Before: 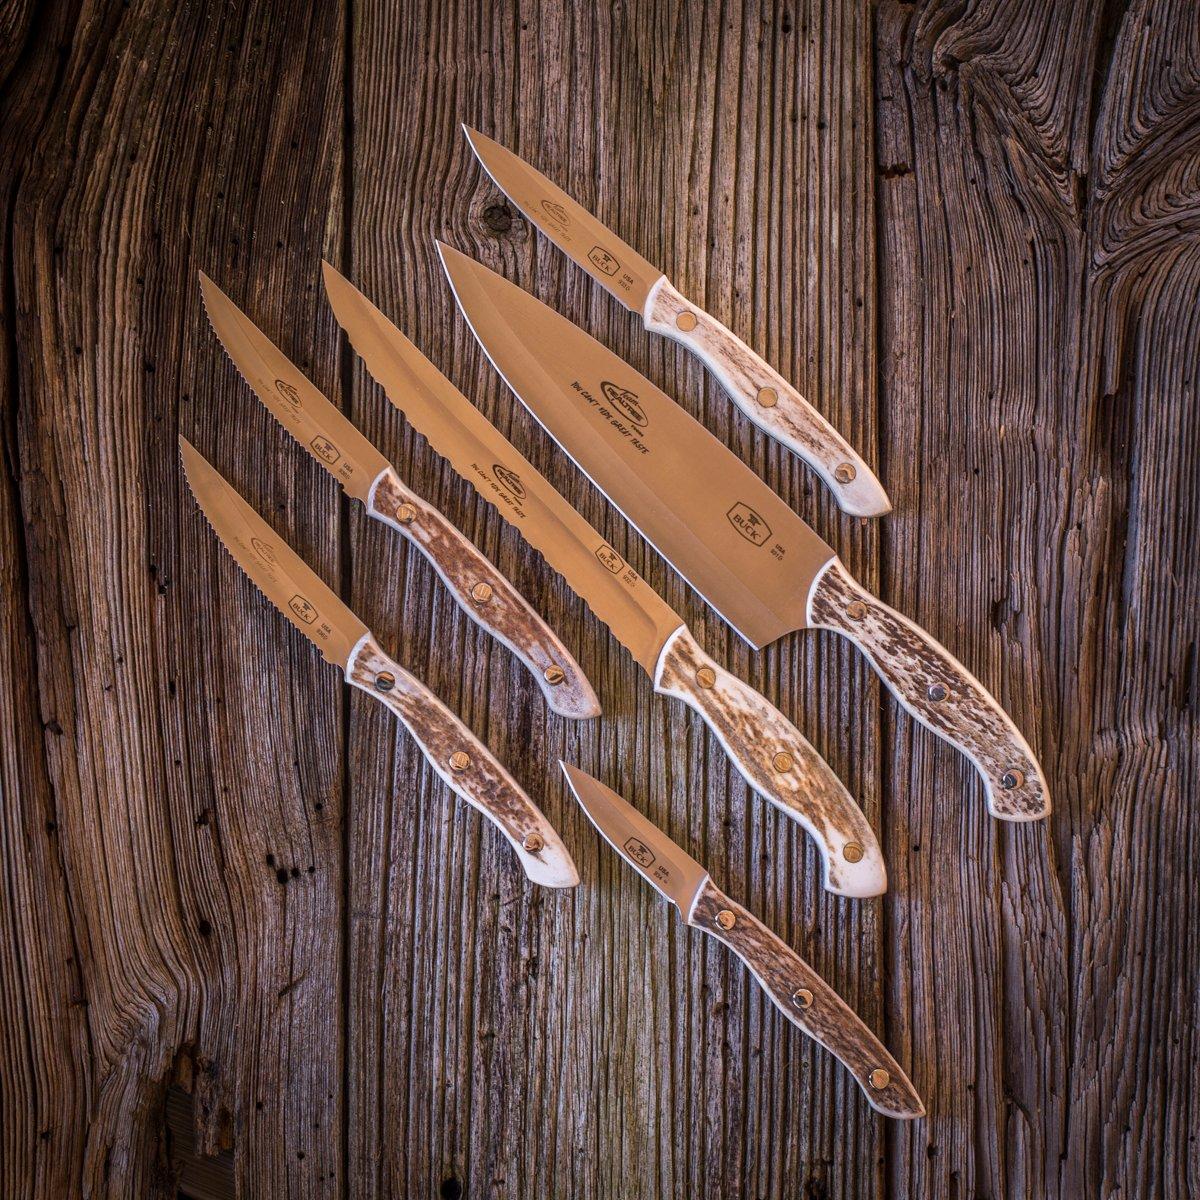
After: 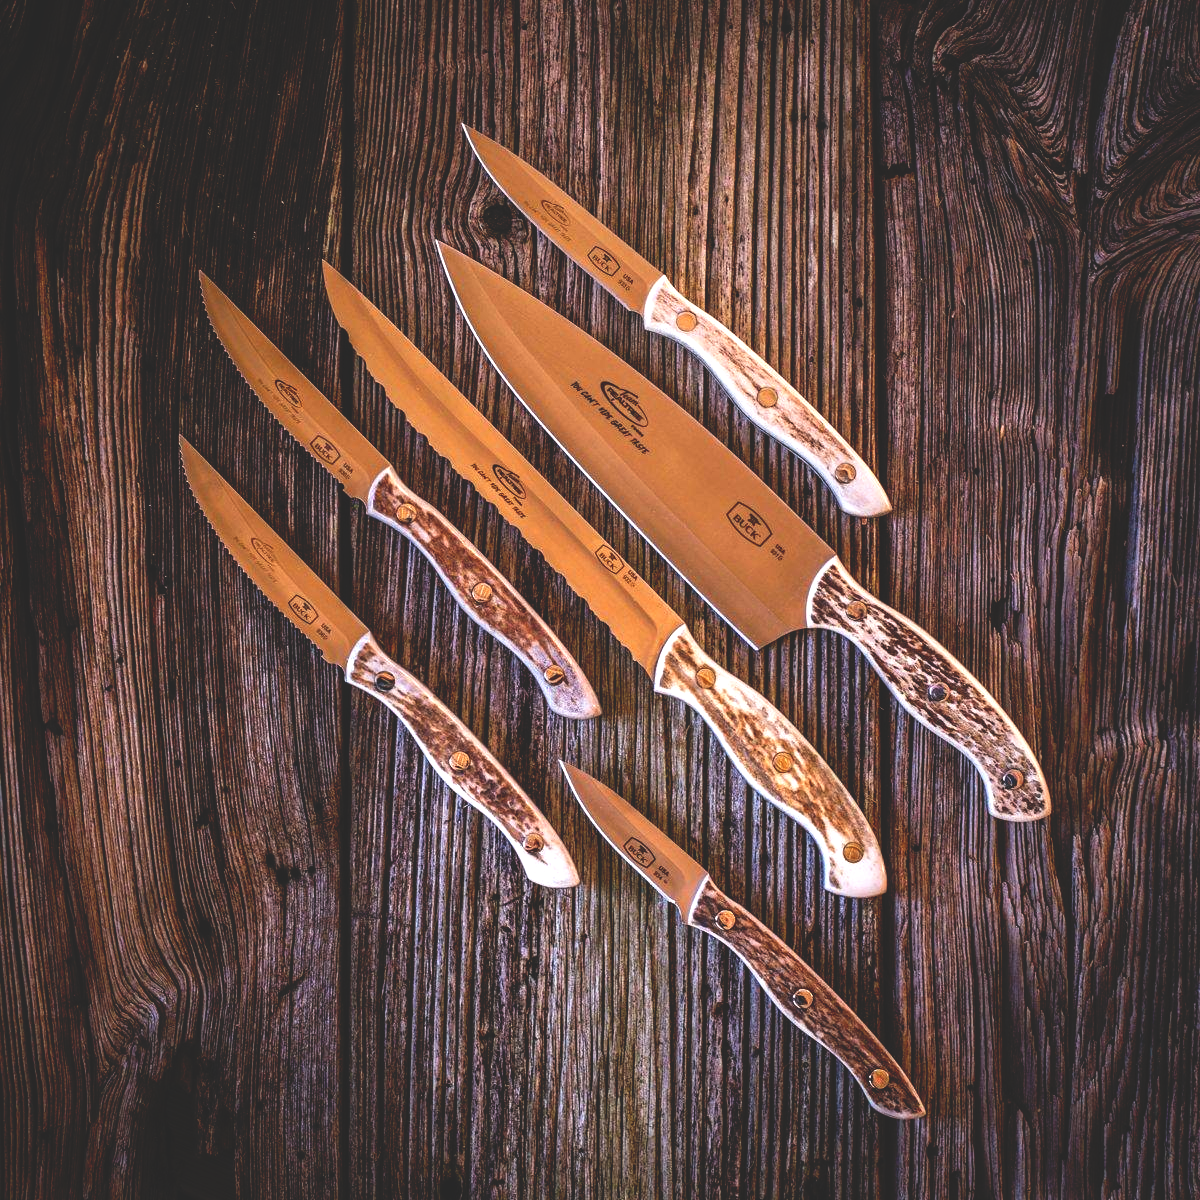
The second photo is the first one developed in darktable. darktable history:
base curve: curves: ch0 [(0, 0.02) (0.083, 0.036) (1, 1)], preserve colors none
exposure: exposure 0.6 EV, compensate highlight preservation false
